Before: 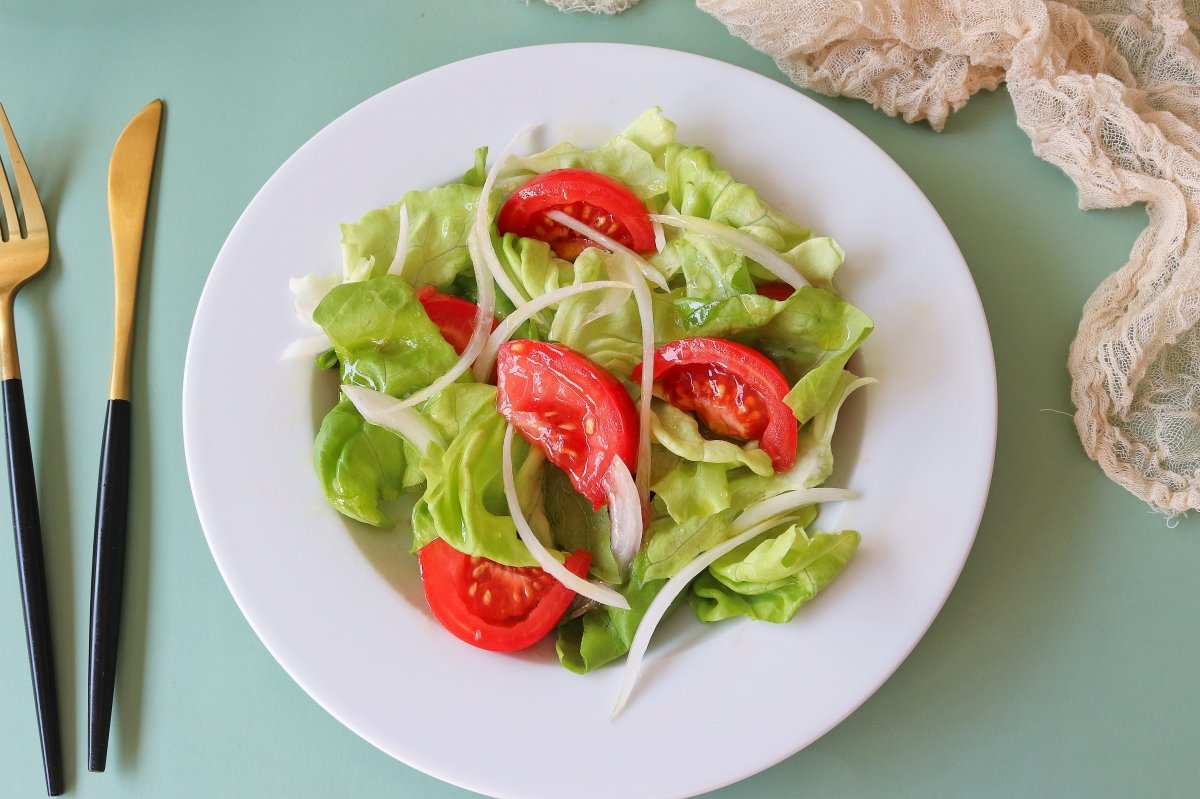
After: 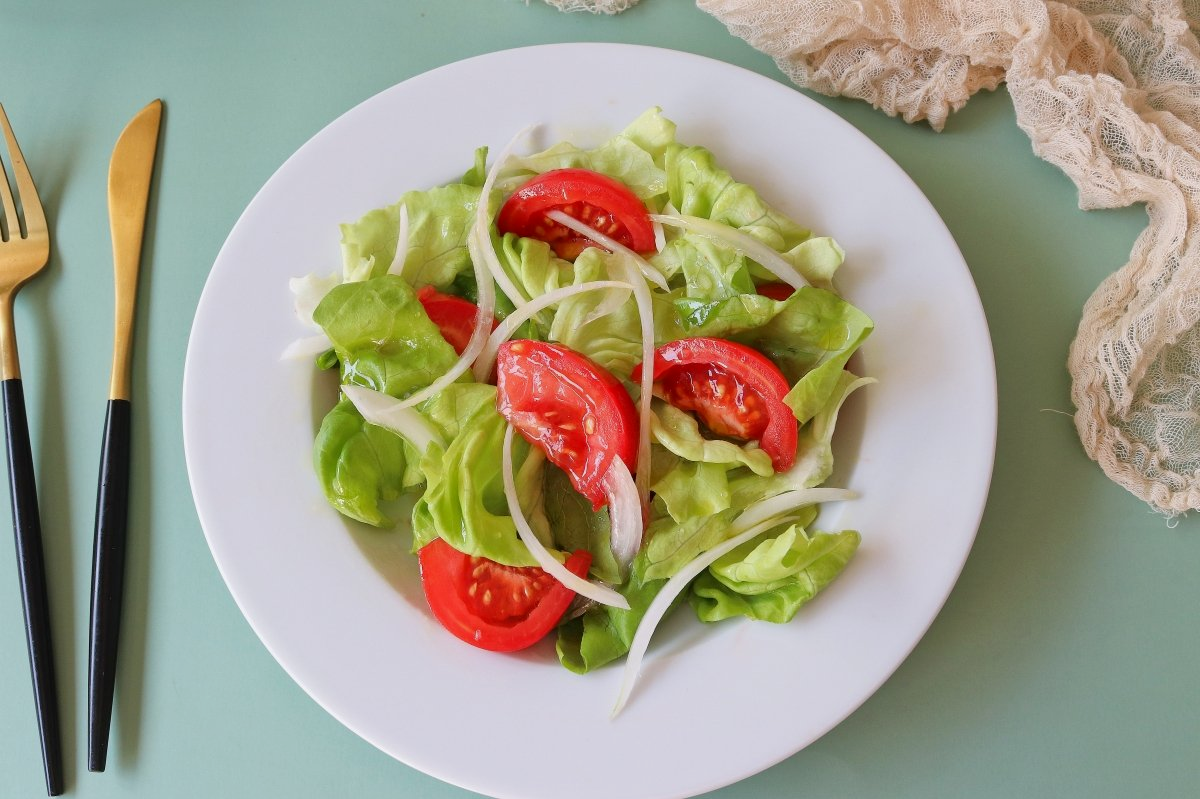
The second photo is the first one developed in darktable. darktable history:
exposure: black level correction 0.001, exposure -0.122 EV, compensate exposure bias true, compensate highlight preservation false
